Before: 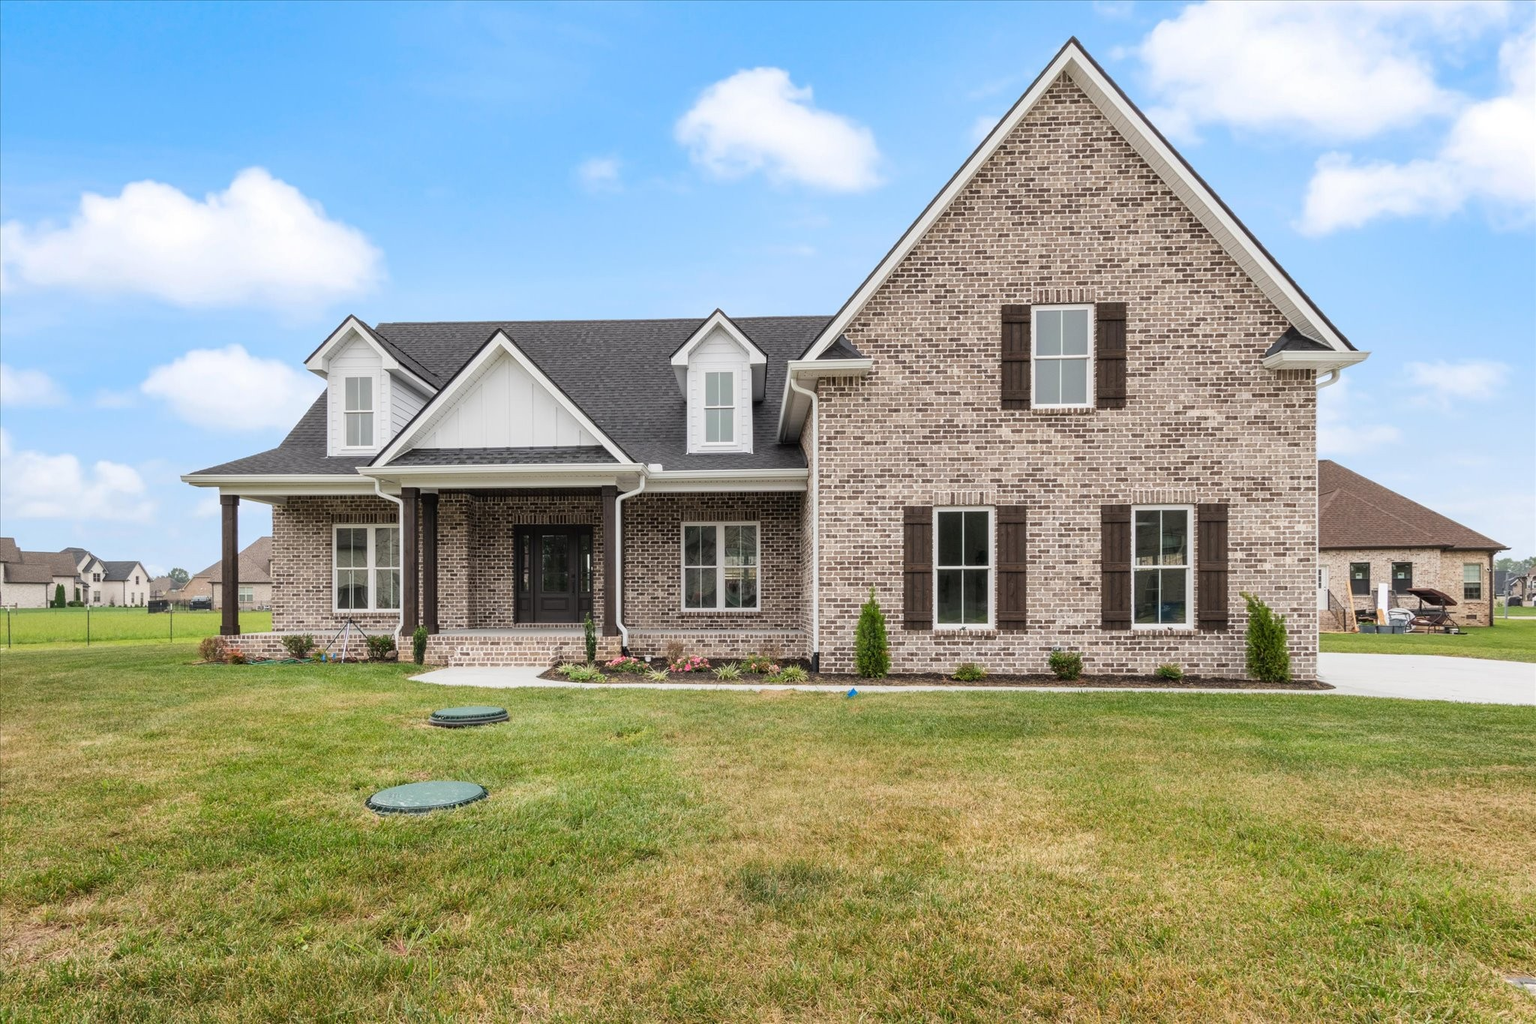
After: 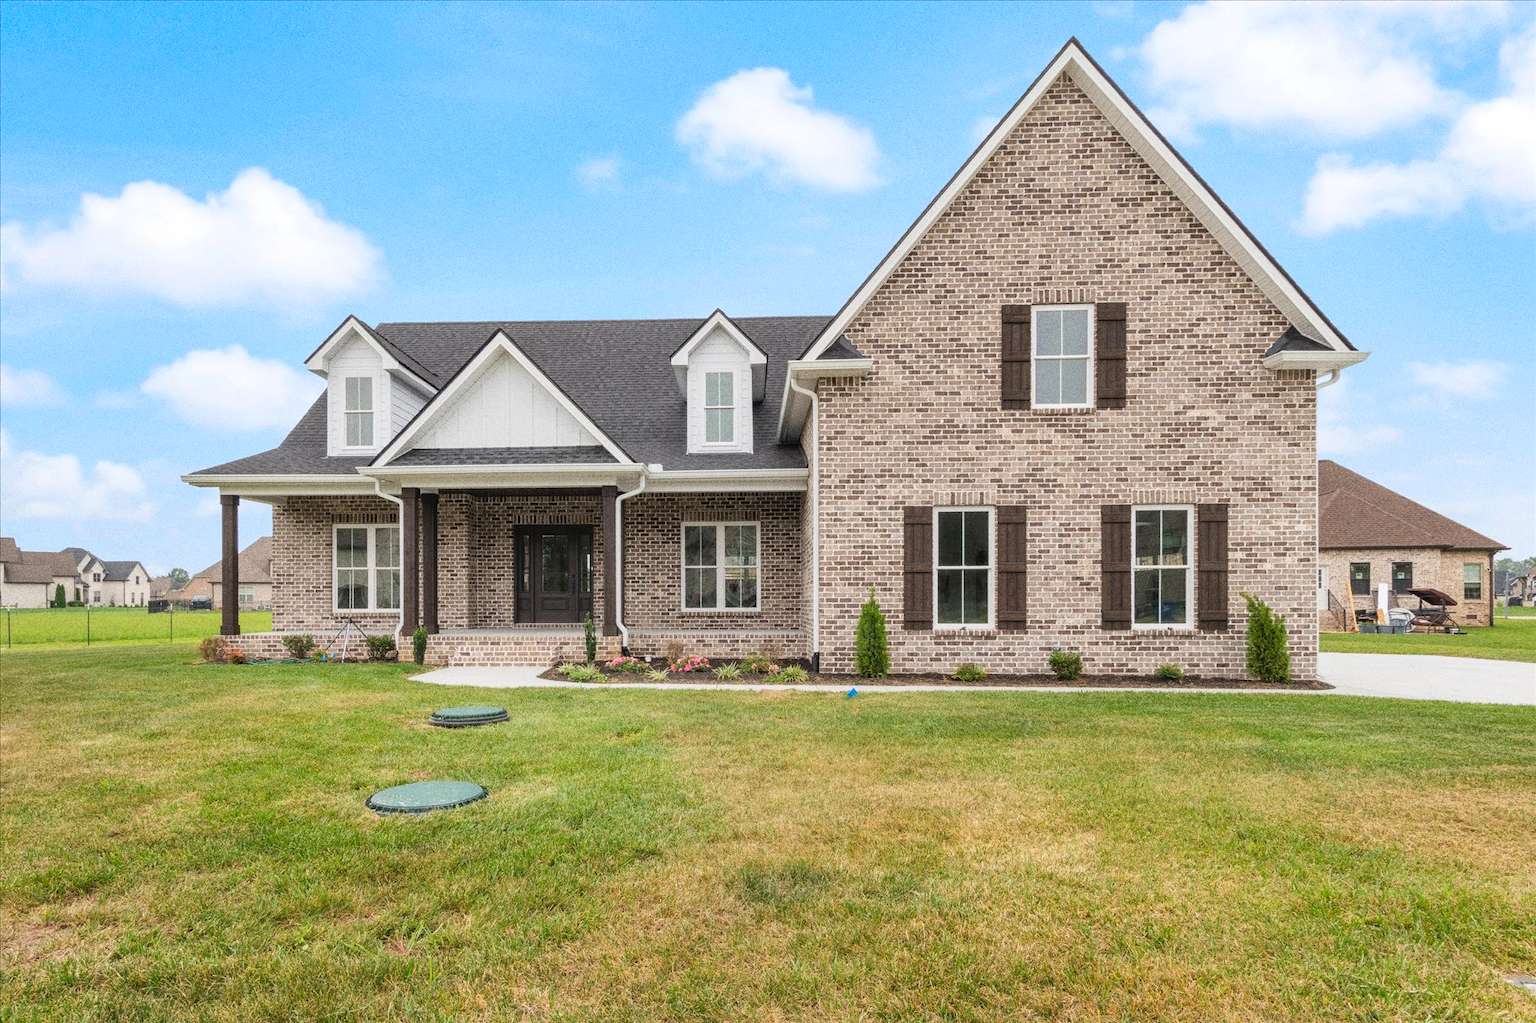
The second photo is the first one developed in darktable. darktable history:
contrast brightness saturation: contrast 0.03, brightness 0.06, saturation 0.13
grain: coarseness 0.09 ISO, strength 40%
